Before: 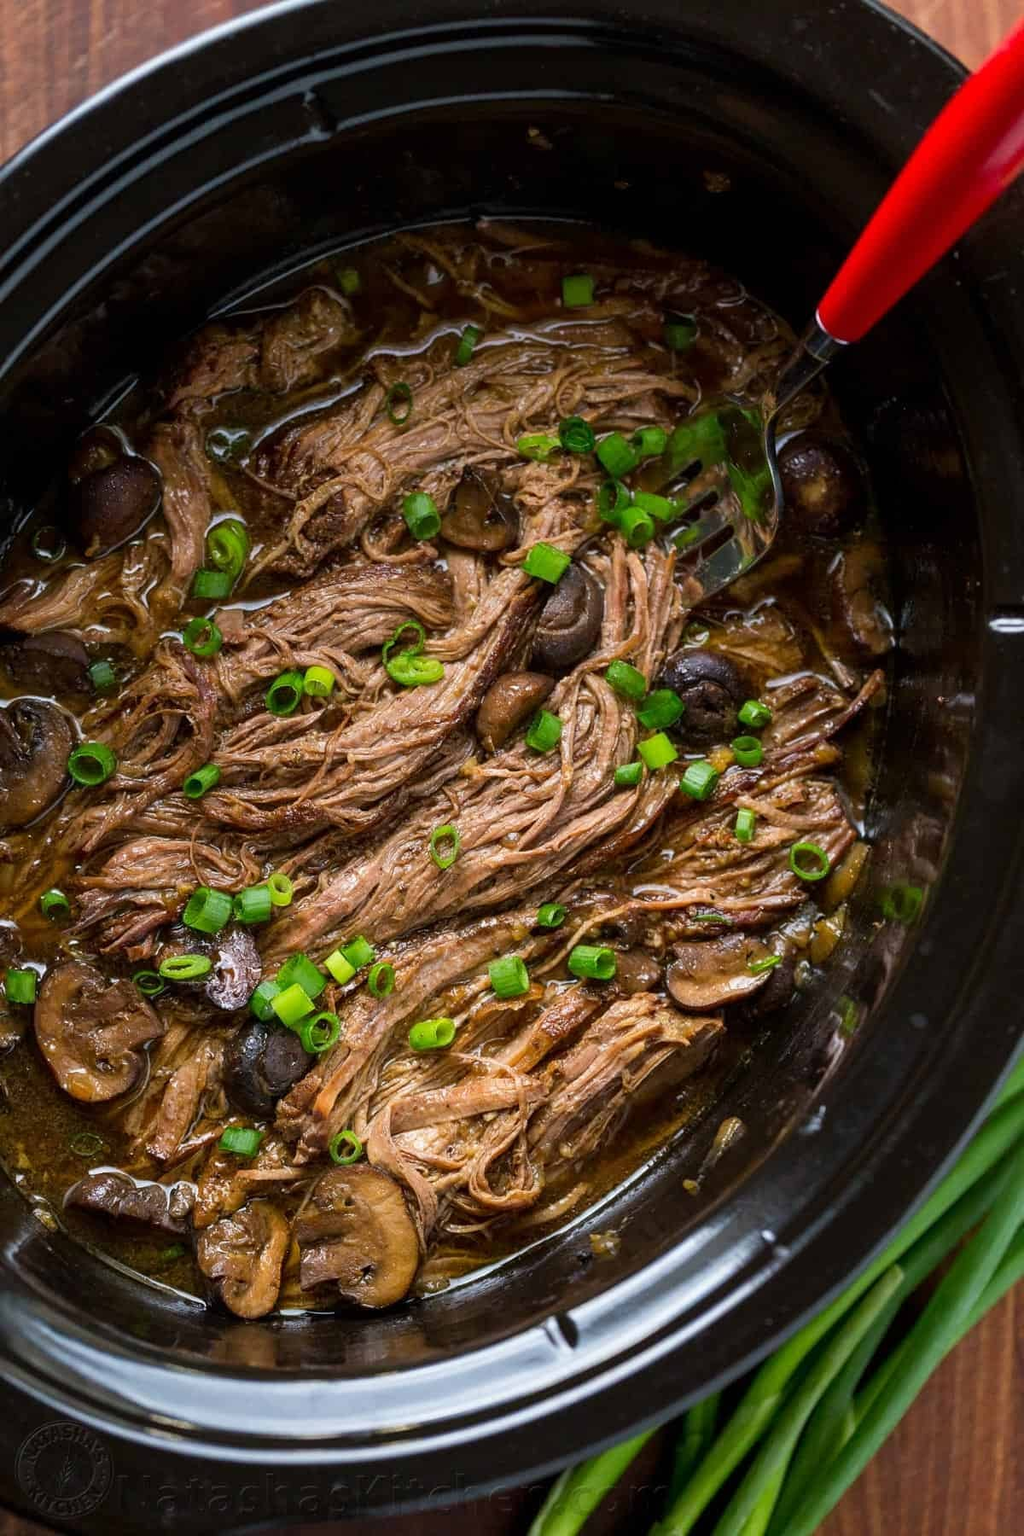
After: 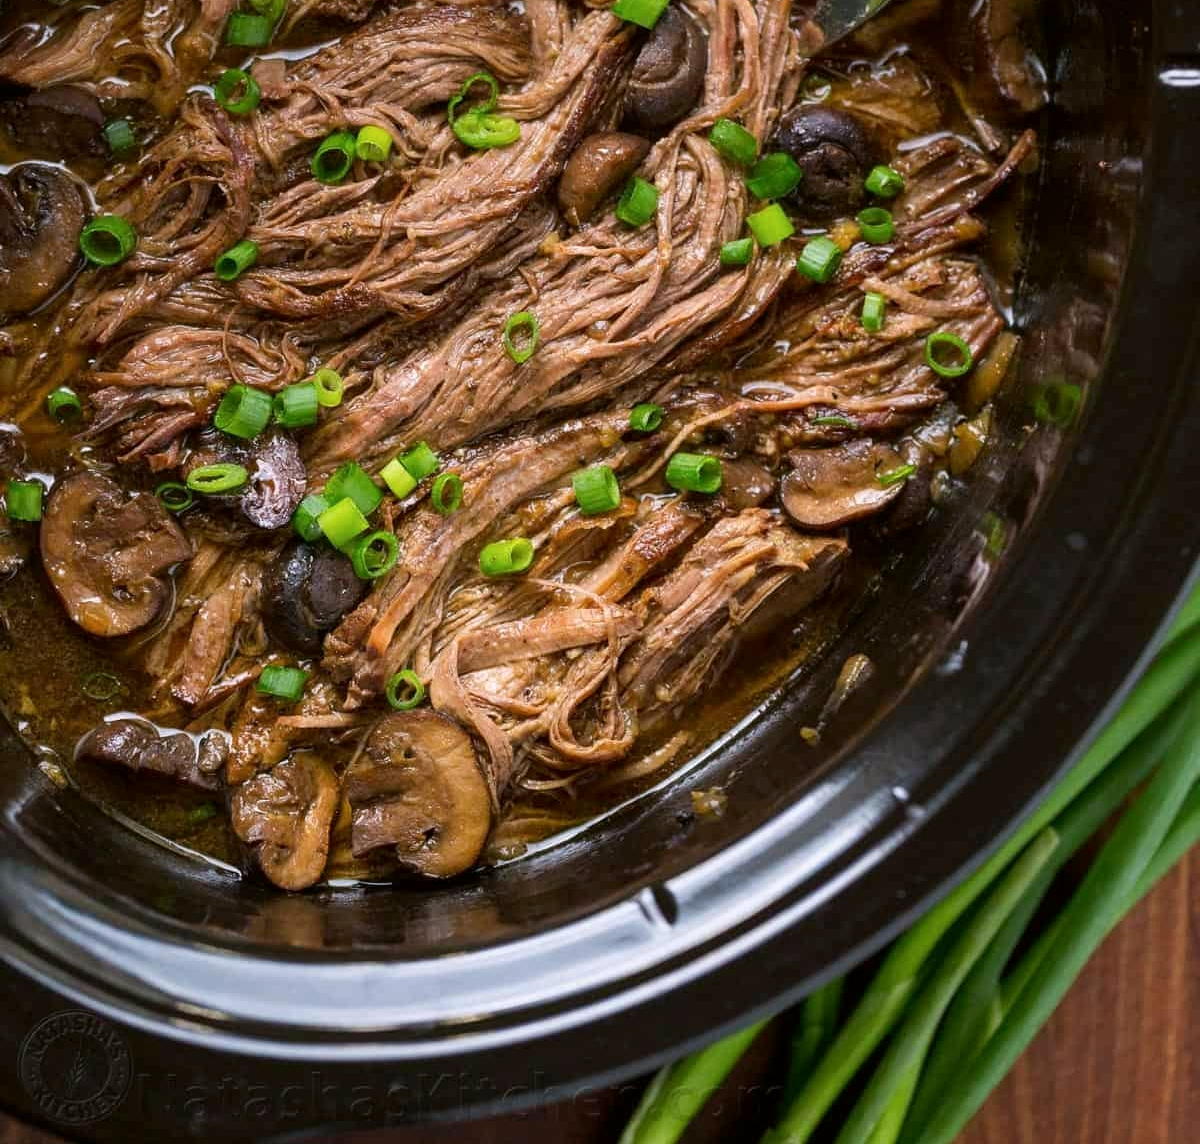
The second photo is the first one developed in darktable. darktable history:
crop and rotate: top 36.435%
color correction: highlights a* 3.12, highlights b* -1.55, shadows a* -0.101, shadows b* 2.52, saturation 0.98
